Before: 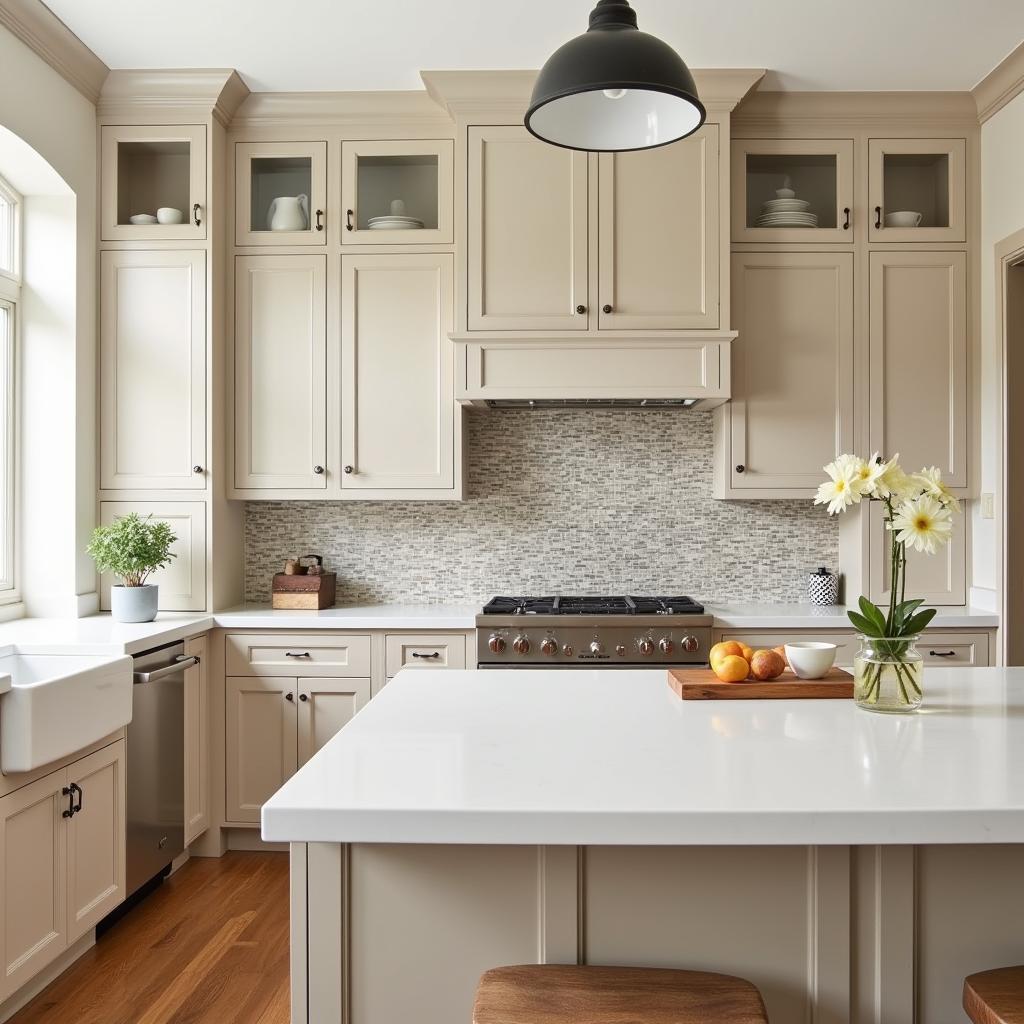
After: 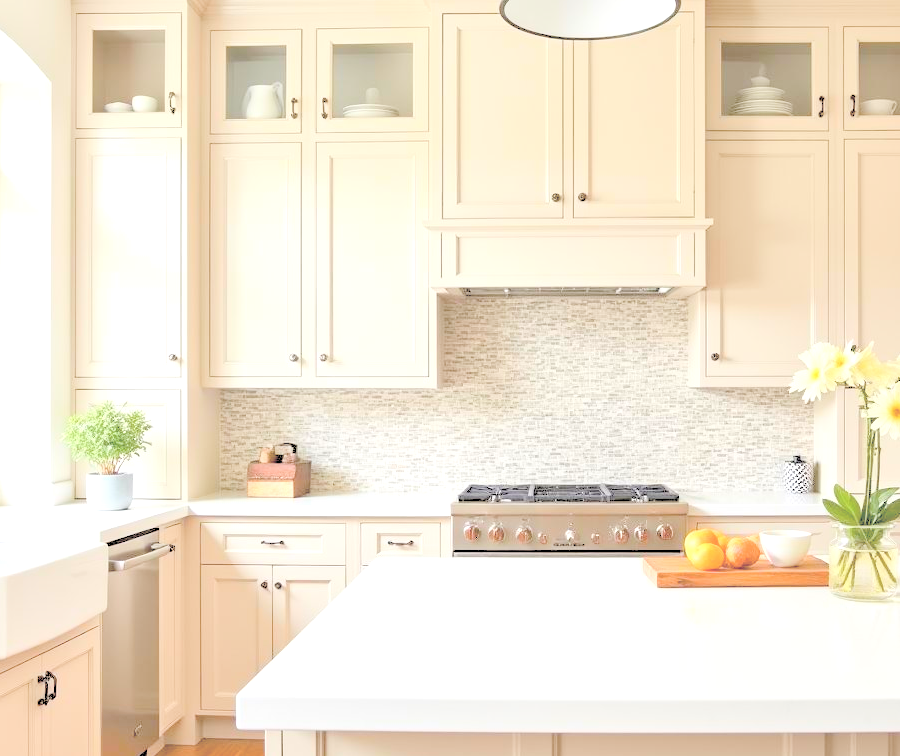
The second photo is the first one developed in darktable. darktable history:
contrast brightness saturation: brightness 0.983
exposure: black level correction 0, exposure 0.691 EV, compensate highlight preservation false
crop and rotate: left 2.472%, top 11.026%, right 9.61%, bottom 15.059%
color balance rgb: global offset › luminance -0.881%, linear chroma grading › shadows 31.807%, linear chroma grading › global chroma -2.298%, linear chroma grading › mid-tones 4.133%, perceptual saturation grading › global saturation 0.741%
